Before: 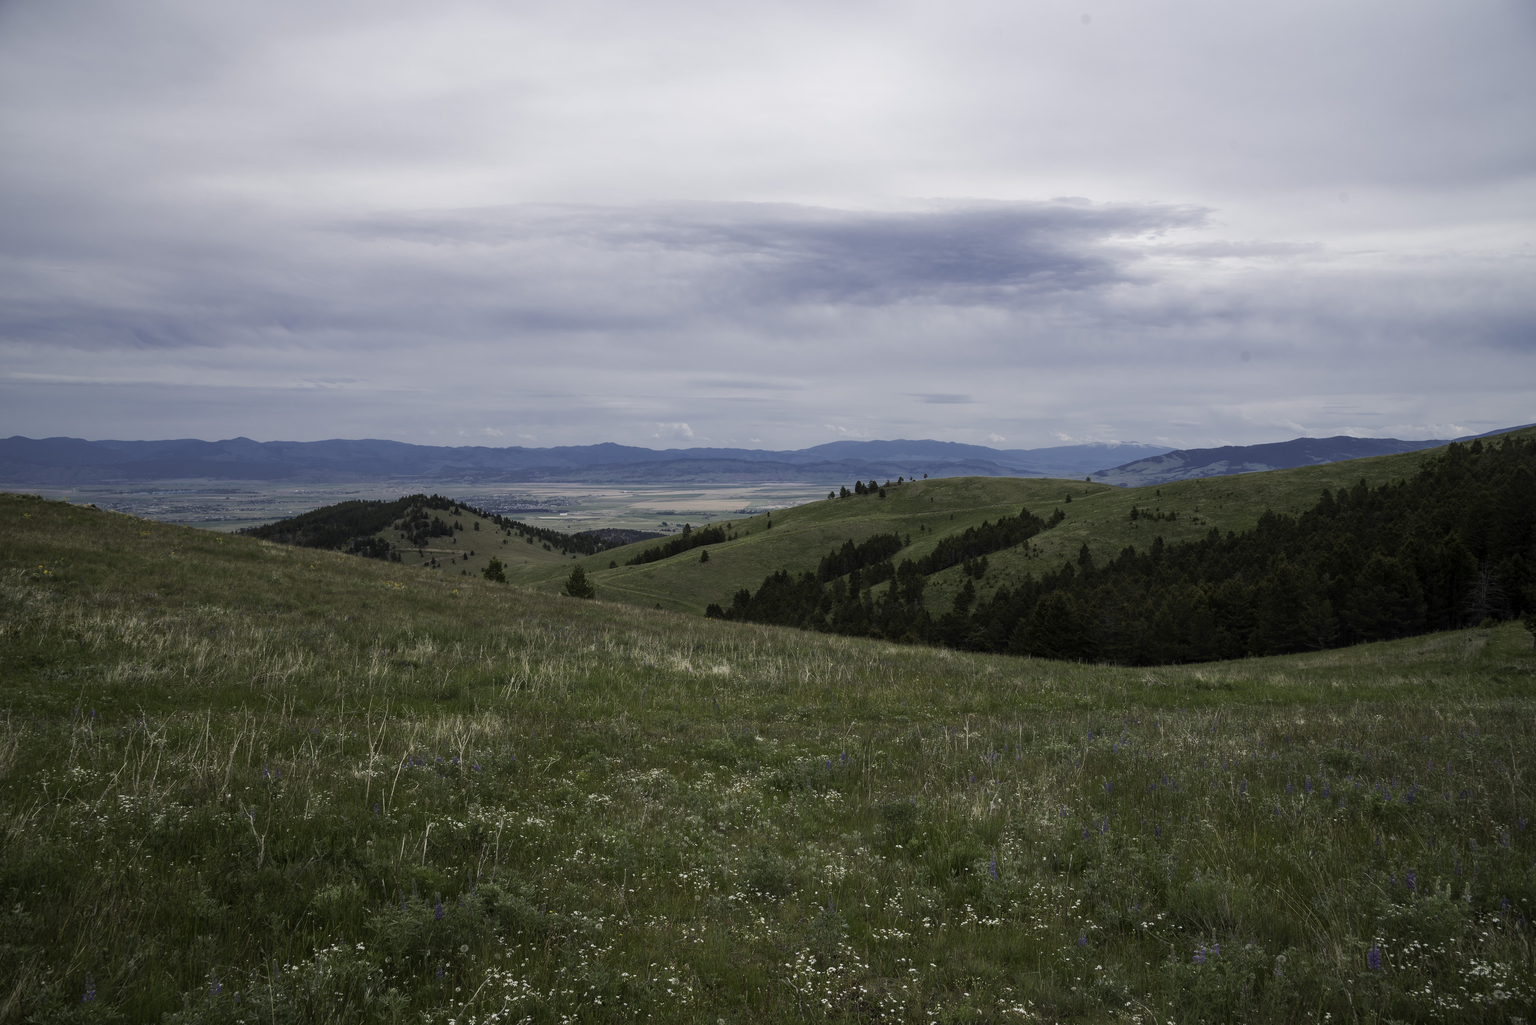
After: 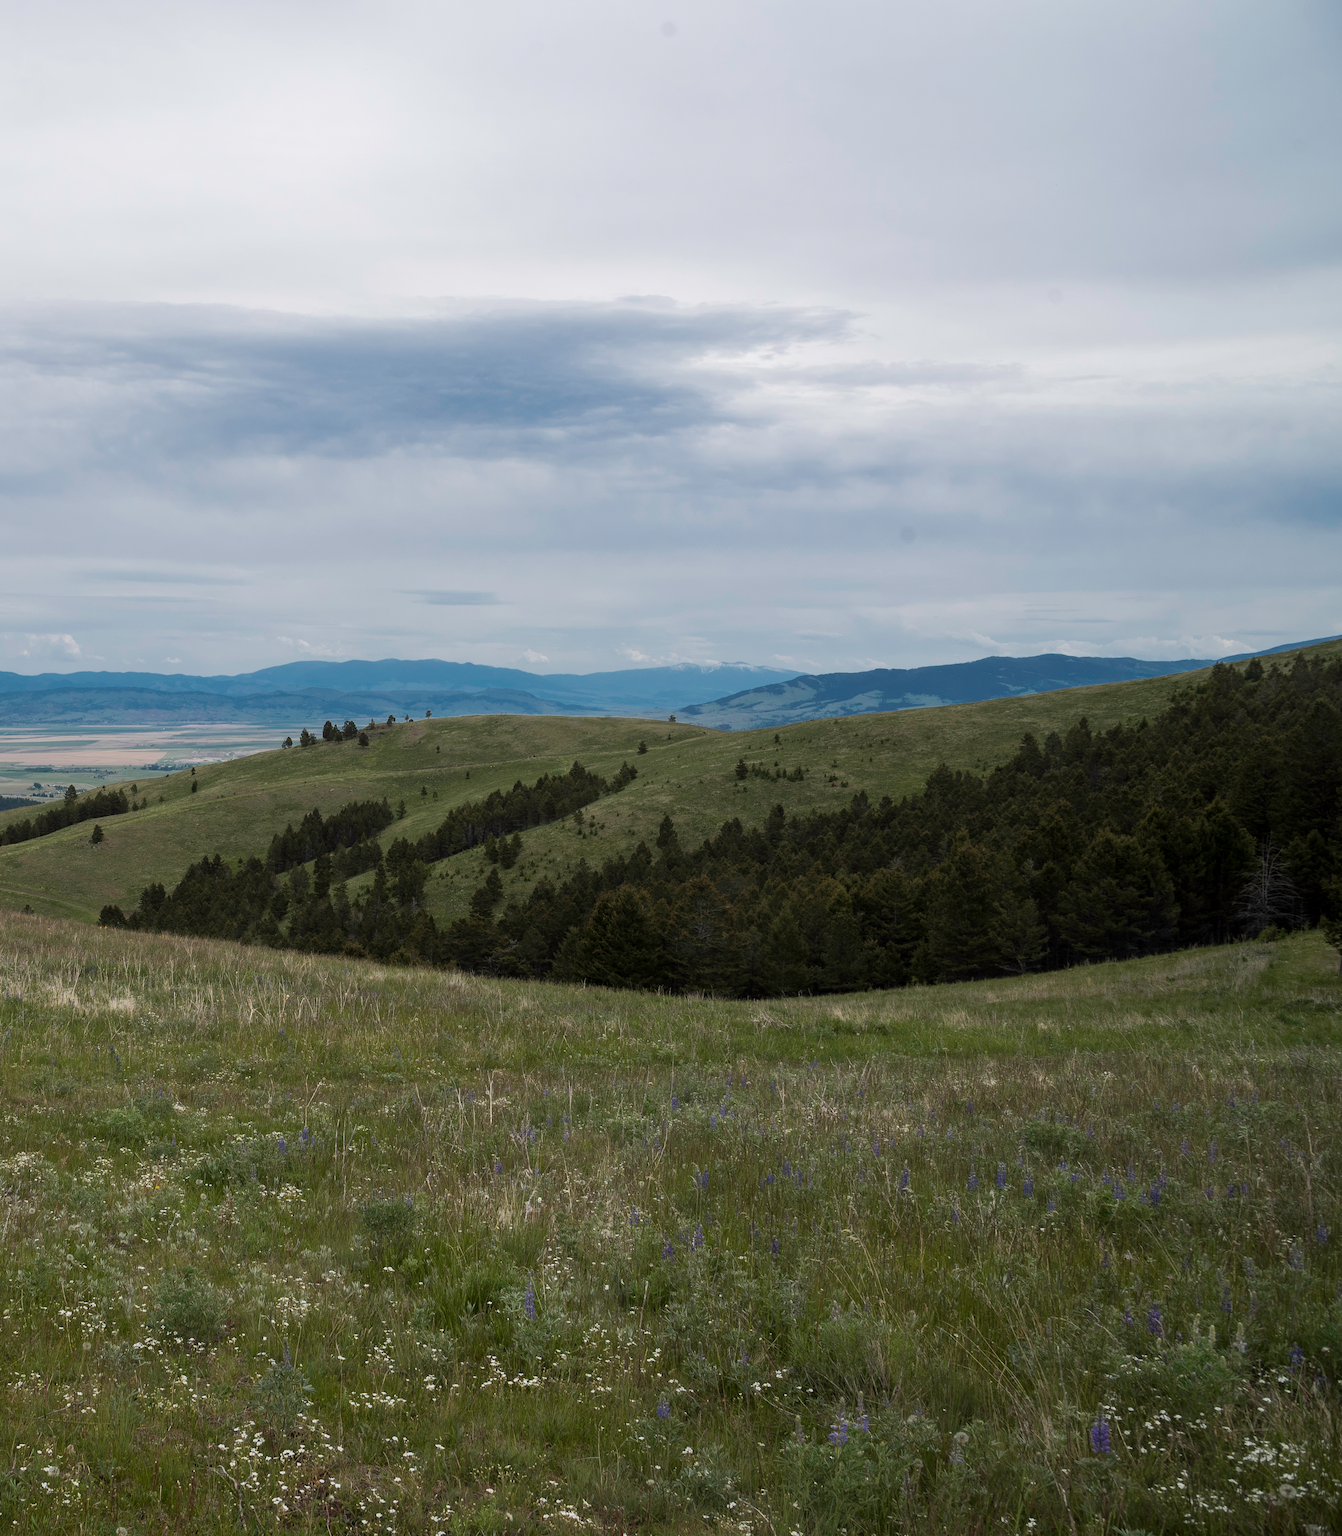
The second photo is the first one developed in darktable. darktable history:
crop: left 41.665%
